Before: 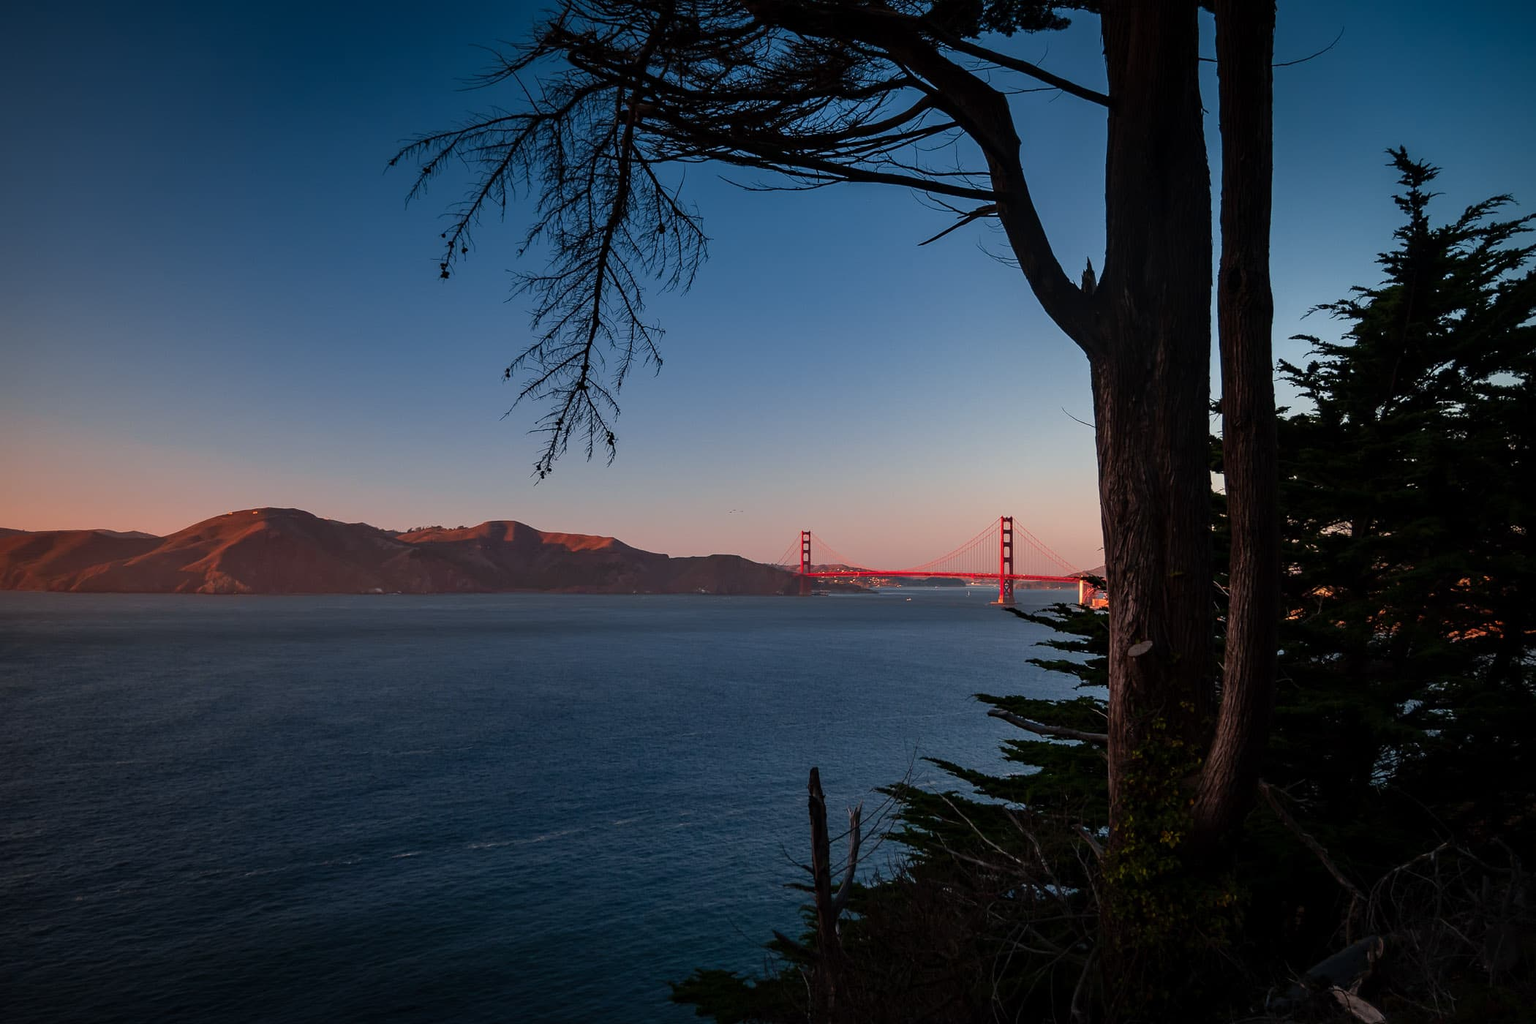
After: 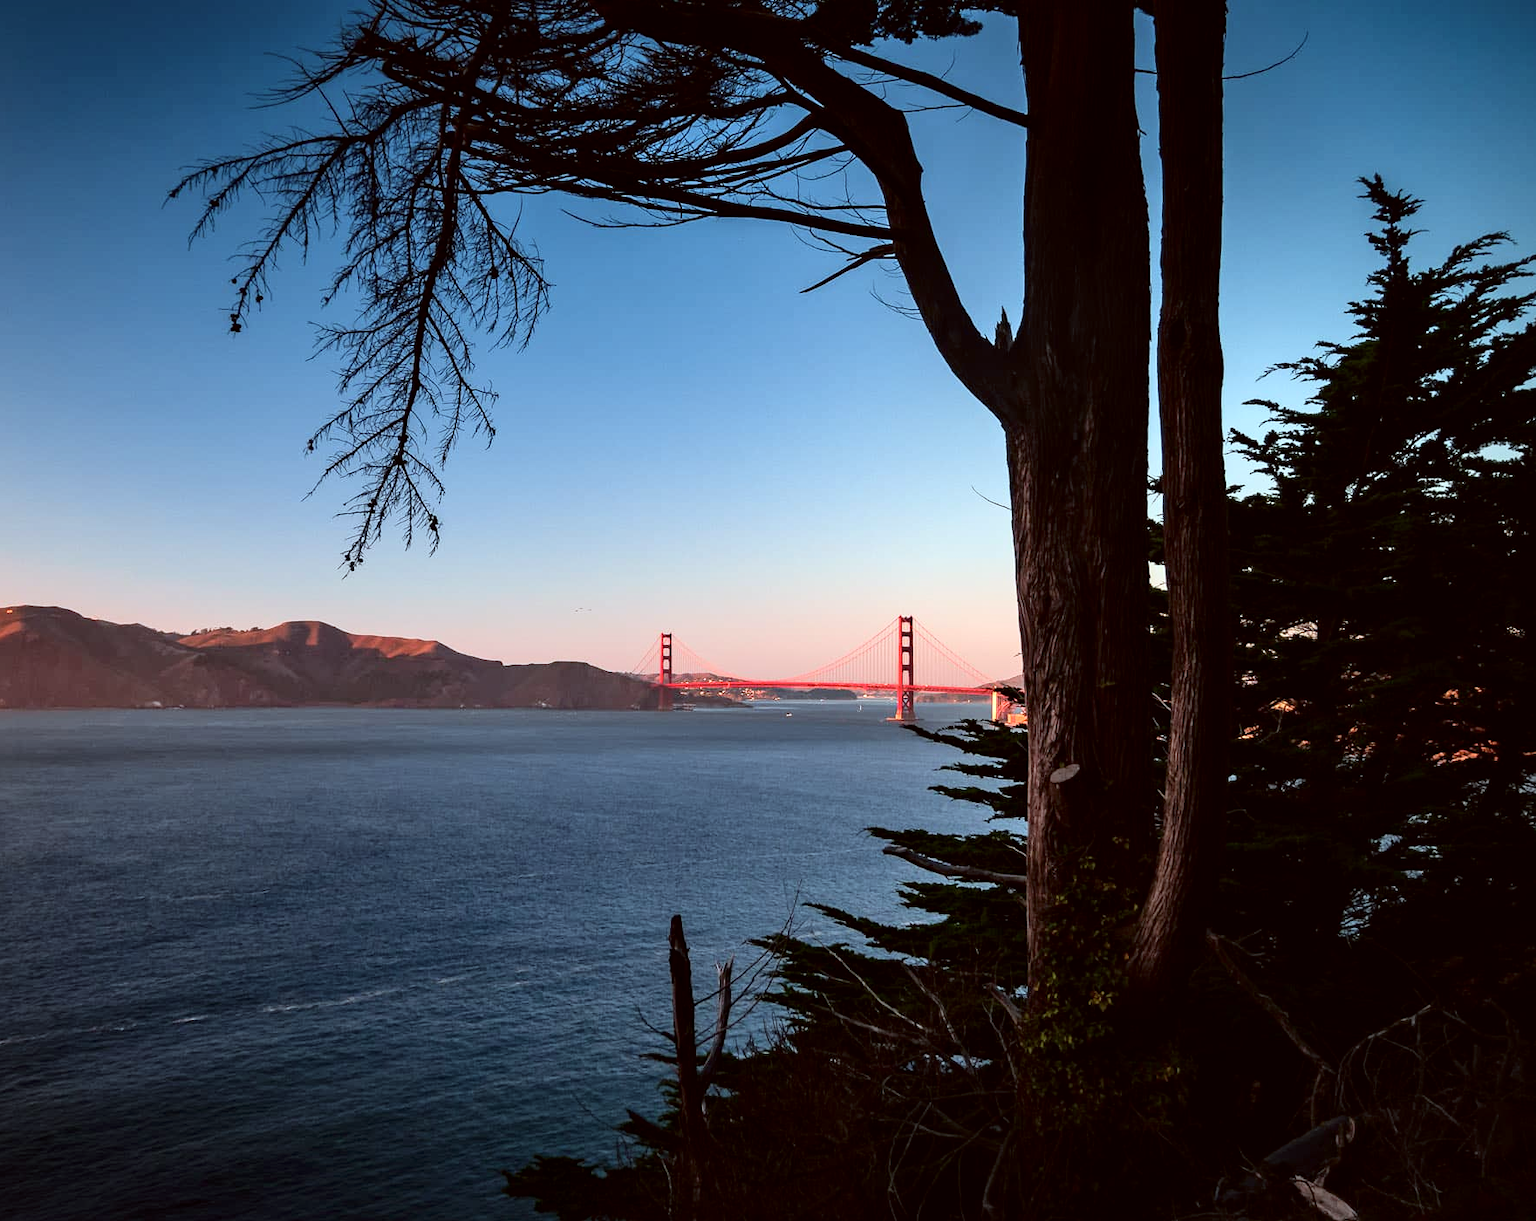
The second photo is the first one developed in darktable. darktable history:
crop: left 16.109%
local contrast: mode bilateral grid, contrast 19, coarseness 51, detail 119%, midtone range 0.2
tone curve: curves: ch0 [(0, 0) (0.004, 0.001) (0.133, 0.112) (0.325, 0.362) (0.832, 0.893) (1, 1)], color space Lab, independent channels, preserve colors none
exposure: exposure 0.66 EV, compensate highlight preservation false
color correction: highlights a* -5.06, highlights b* -4.49, shadows a* 4.19, shadows b* 4.34
